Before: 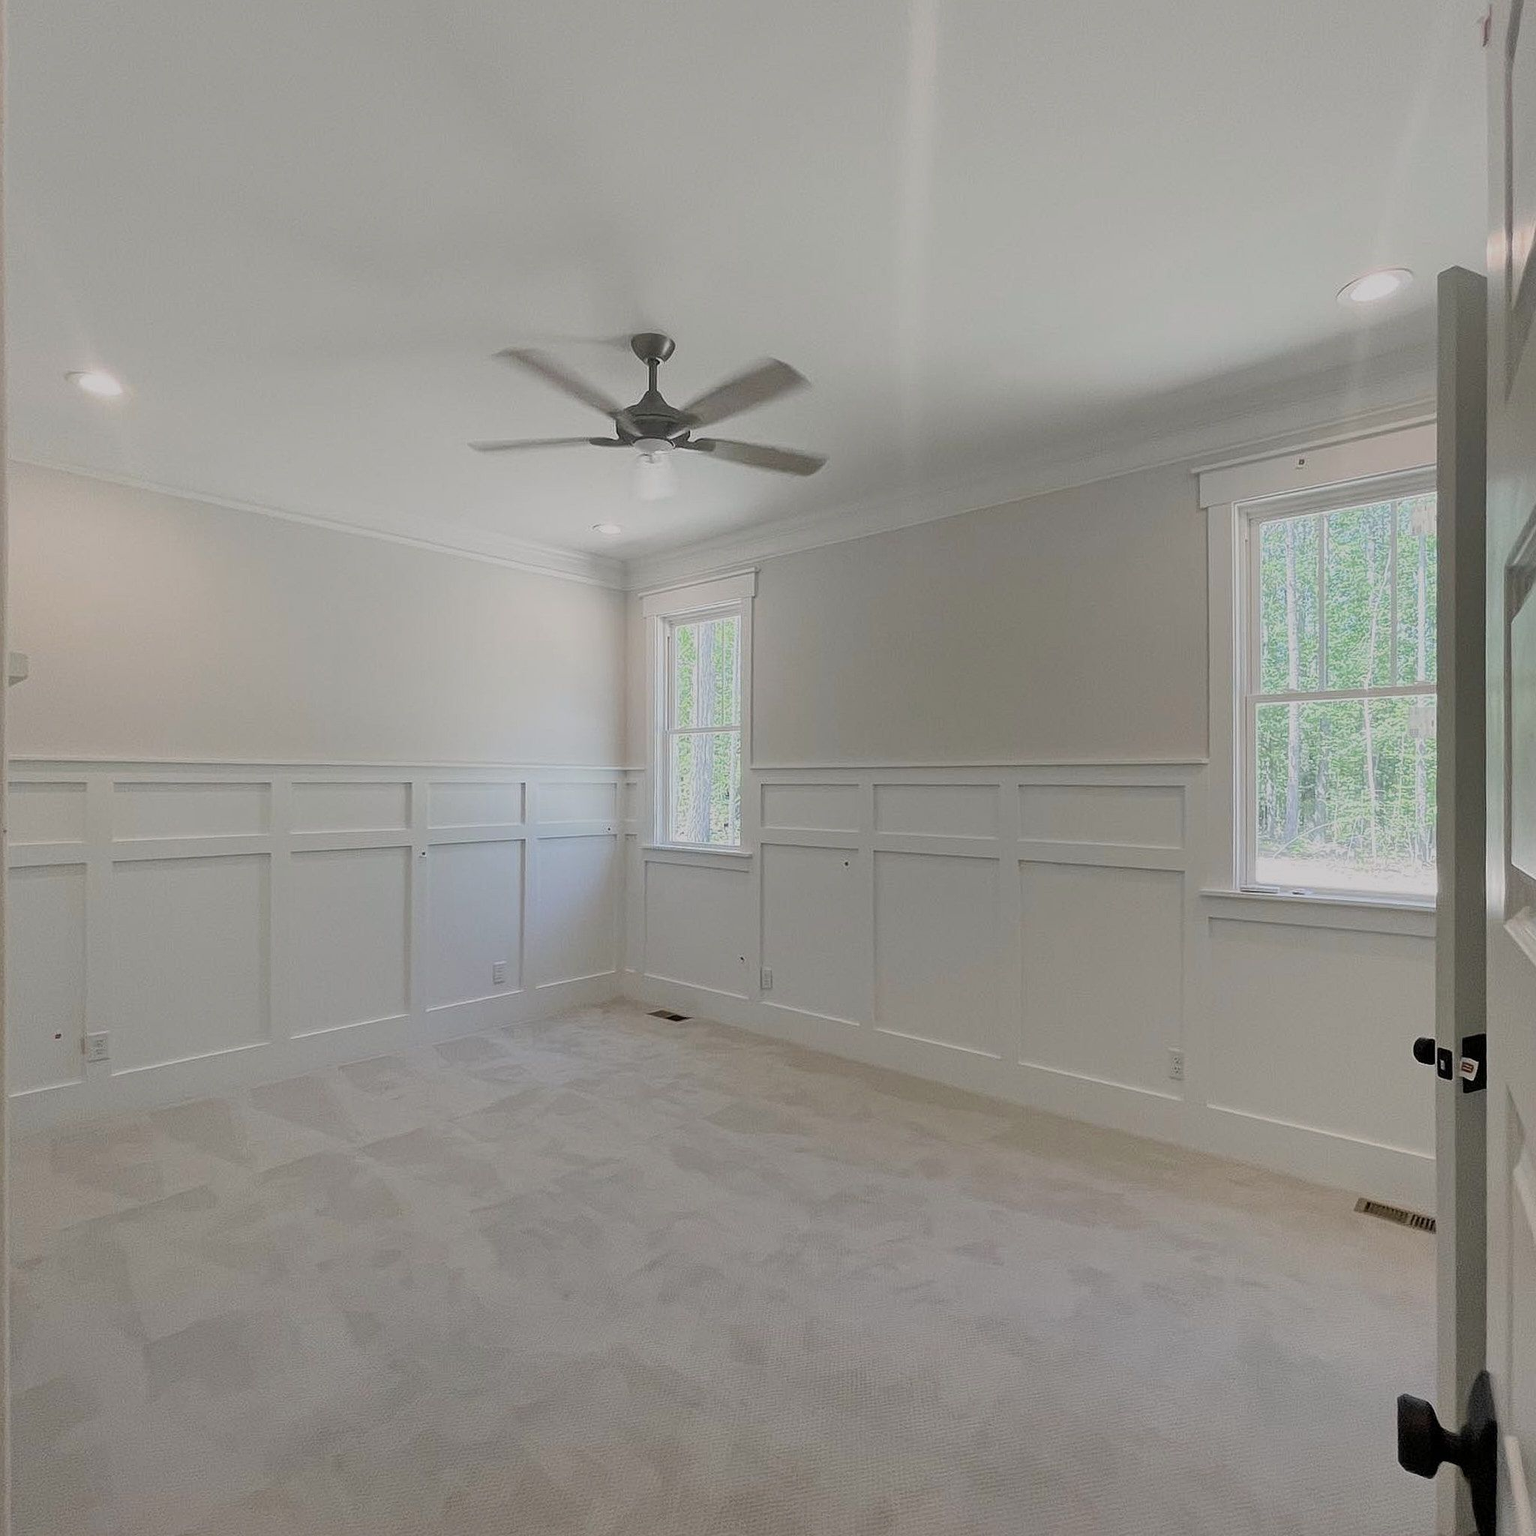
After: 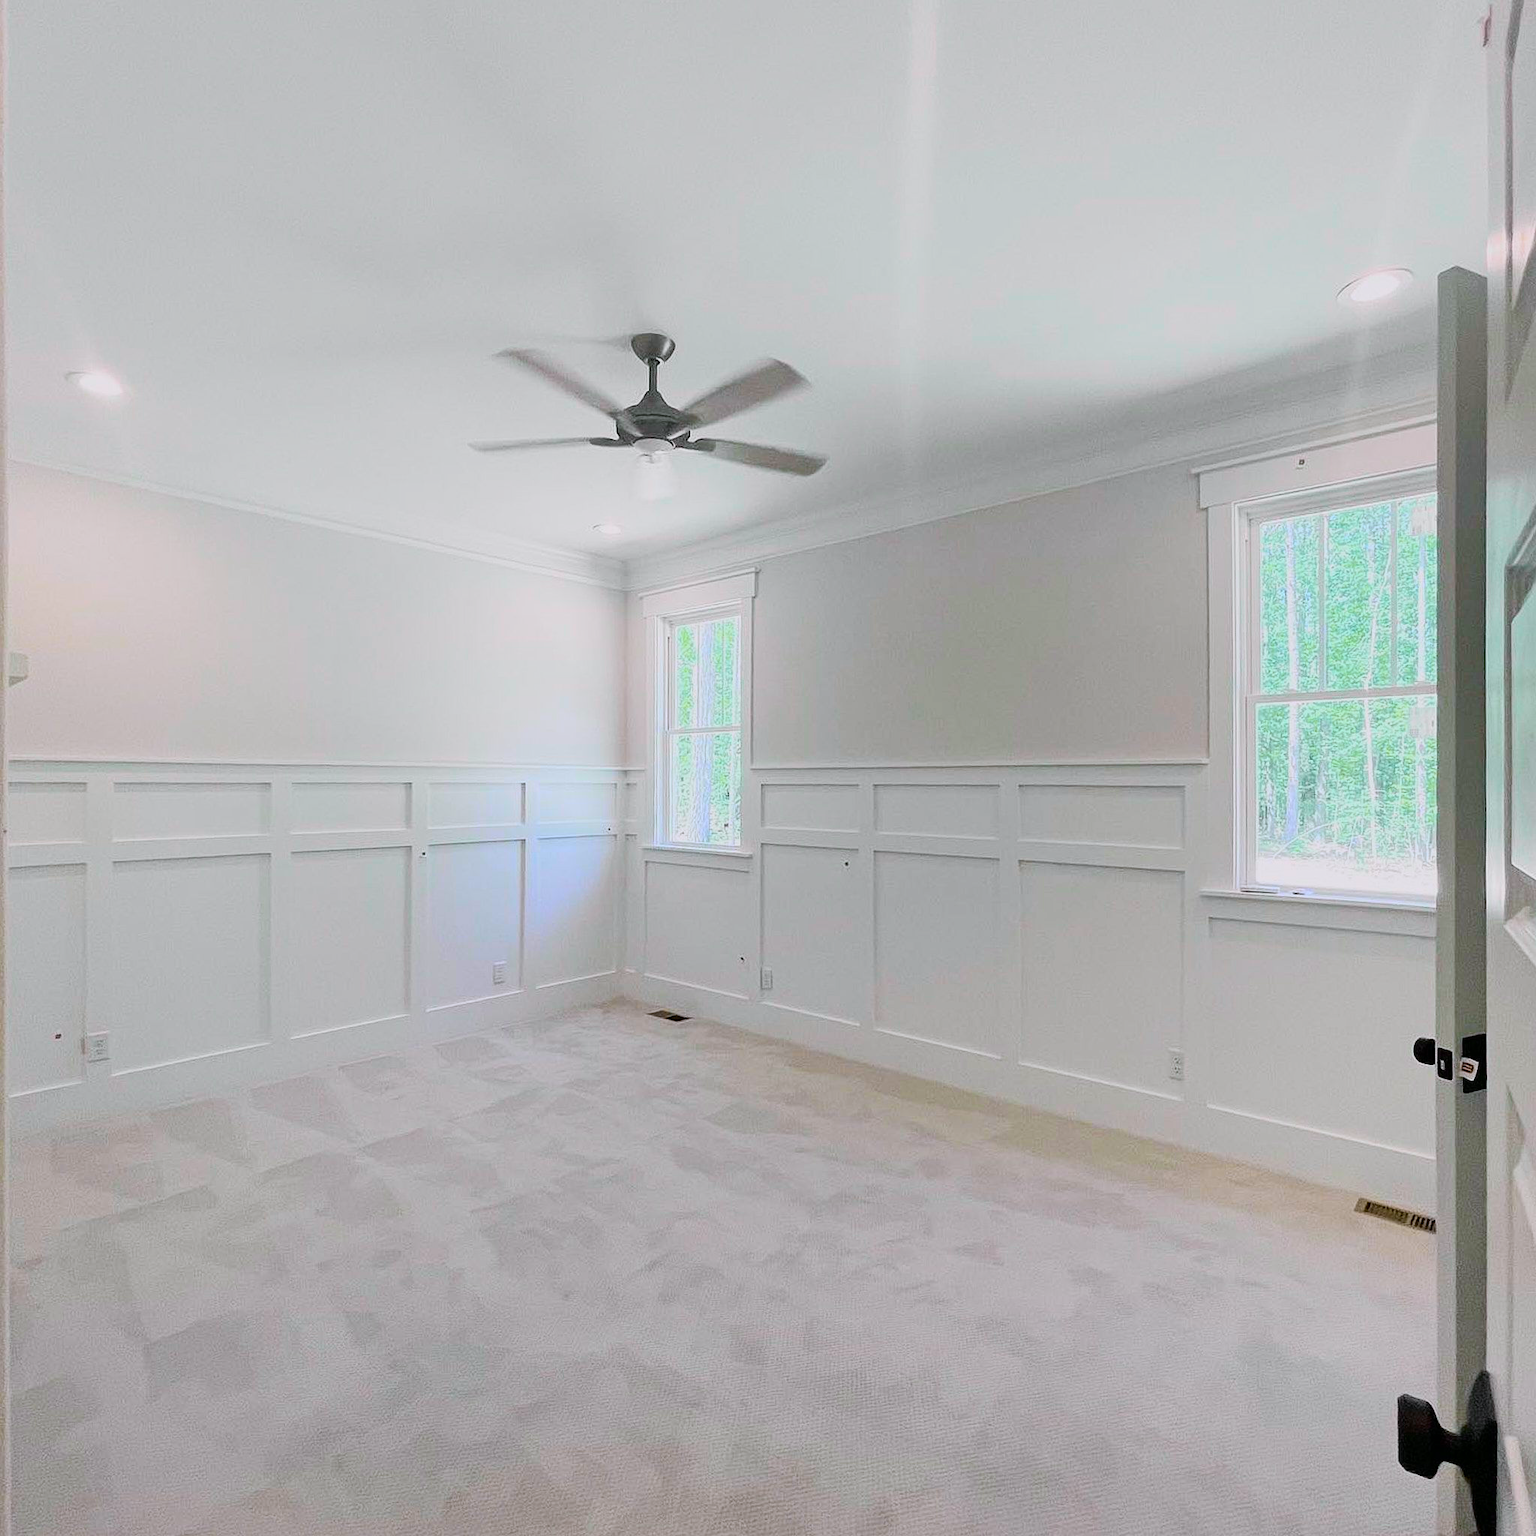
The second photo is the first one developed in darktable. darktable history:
white balance: red 0.984, blue 1.059
tone curve: curves: ch0 [(0, 0.003) (0.044, 0.032) (0.12, 0.089) (0.19, 0.175) (0.271, 0.294) (0.457, 0.546) (0.588, 0.71) (0.701, 0.815) (0.86, 0.922) (1, 0.982)]; ch1 [(0, 0) (0.247, 0.215) (0.433, 0.382) (0.466, 0.426) (0.493, 0.481) (0.501, 0.5) (0.517, 0.524) (0.557, 0.582) (0.598, 0.651) (0.671, 0.735) (0.796, 0.85) (1, 1)]; ch2 [(0, 0) (0.249, 0.216) (0.357, 0.317) (0.448, 0.432) (0.478, 0.492) (0.498, 0.499) (0.517, 0.53) (0.537, 0.57) (0.569, 0.623) (0.61, 0.663) (0.706, 0.75) (0.808, 0.809) (0.991, 0.968)], color space Lab, independent channels, preserve colors none
